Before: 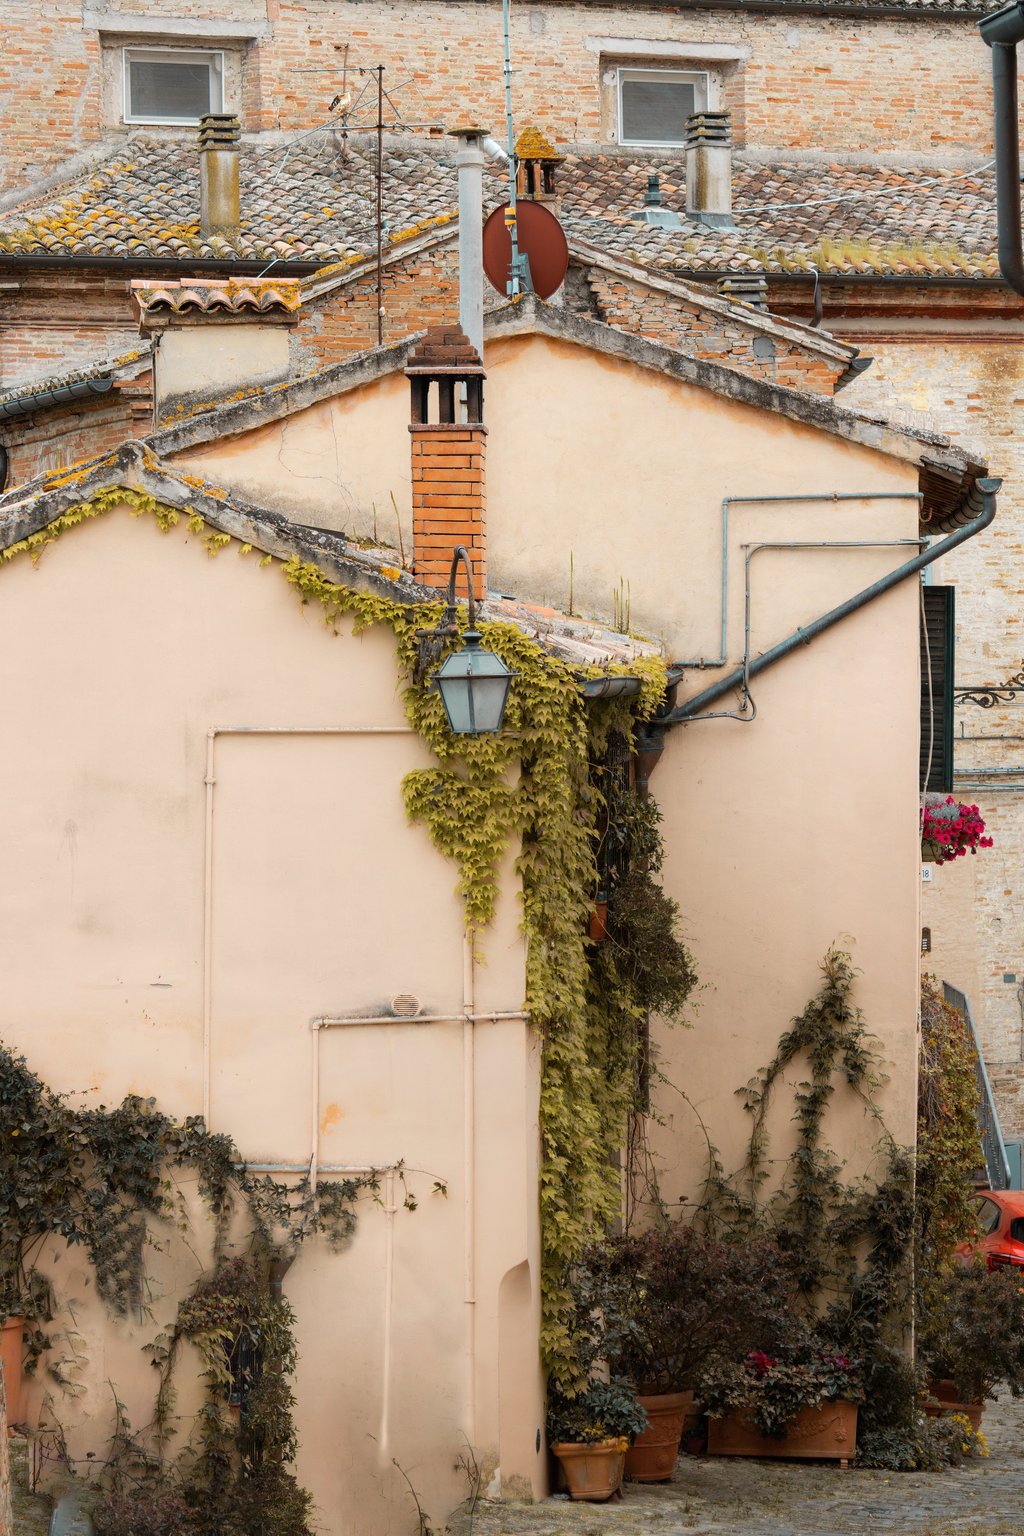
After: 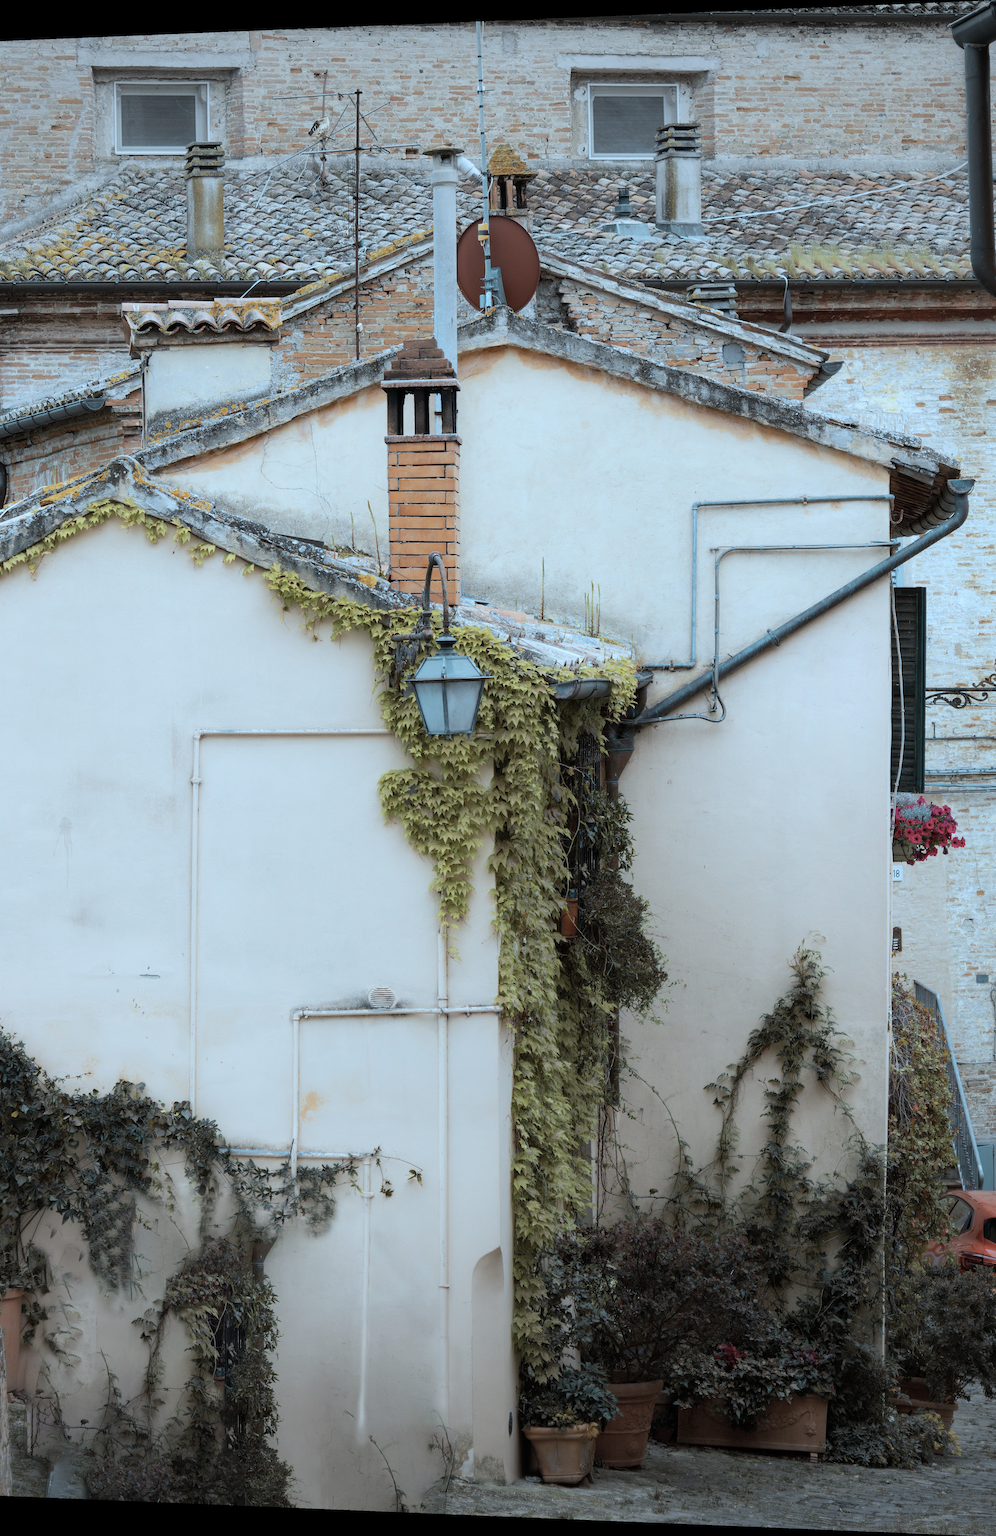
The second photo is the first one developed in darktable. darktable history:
color correction: highlights a* -12.64, highlights b* -18.1, saturation 0.7
vignetting: fall-off radius 100%, width/height ratio 1.337
rotate and perspective: lens shift (horizontal) -0.055, automatic cropping off
white balance: red 0.931, blue 1.11
